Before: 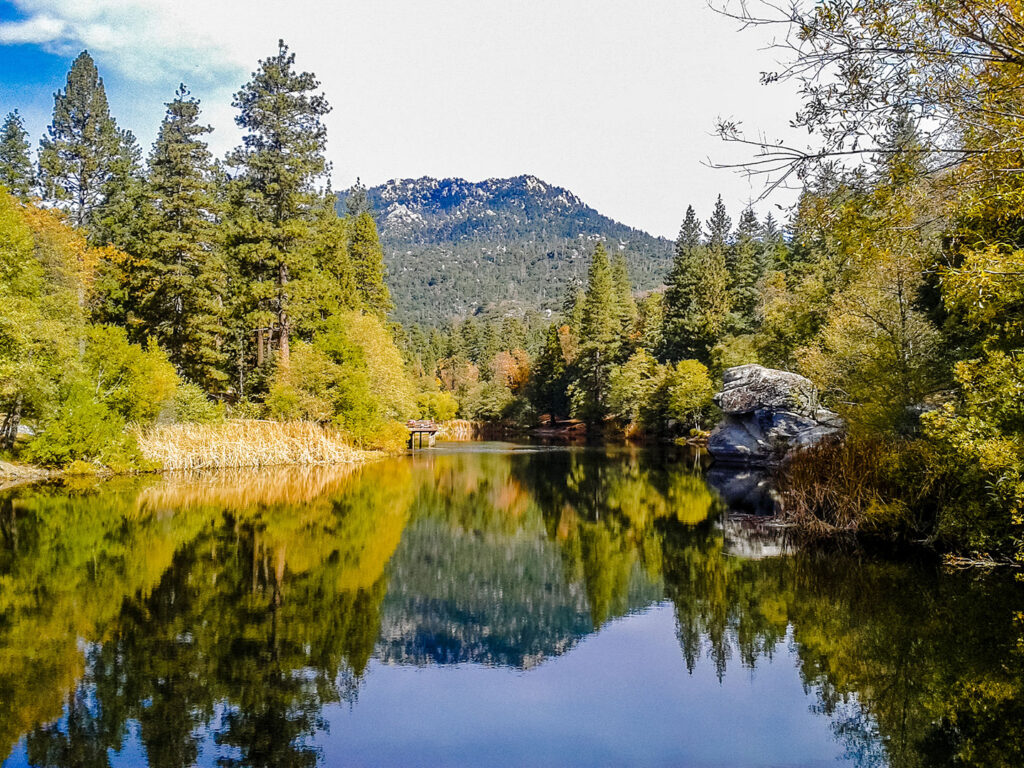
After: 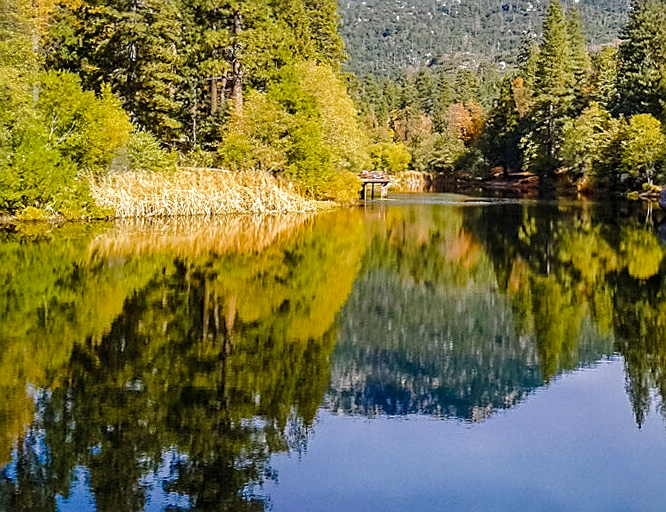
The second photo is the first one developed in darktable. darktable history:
exposure: exposure 0.207 EV, compensate exposure bias true, compensate highlight preservation false
sharpen: on, module defaults
crop and rotate: angle -0.773°, left 3.836%, top 32.098%, right 29.927%
tone curve: curves: ch0 [(0, 0) (0.915, 0.89) (1, 1)], color space Lab, independent channels, preserve colors none
